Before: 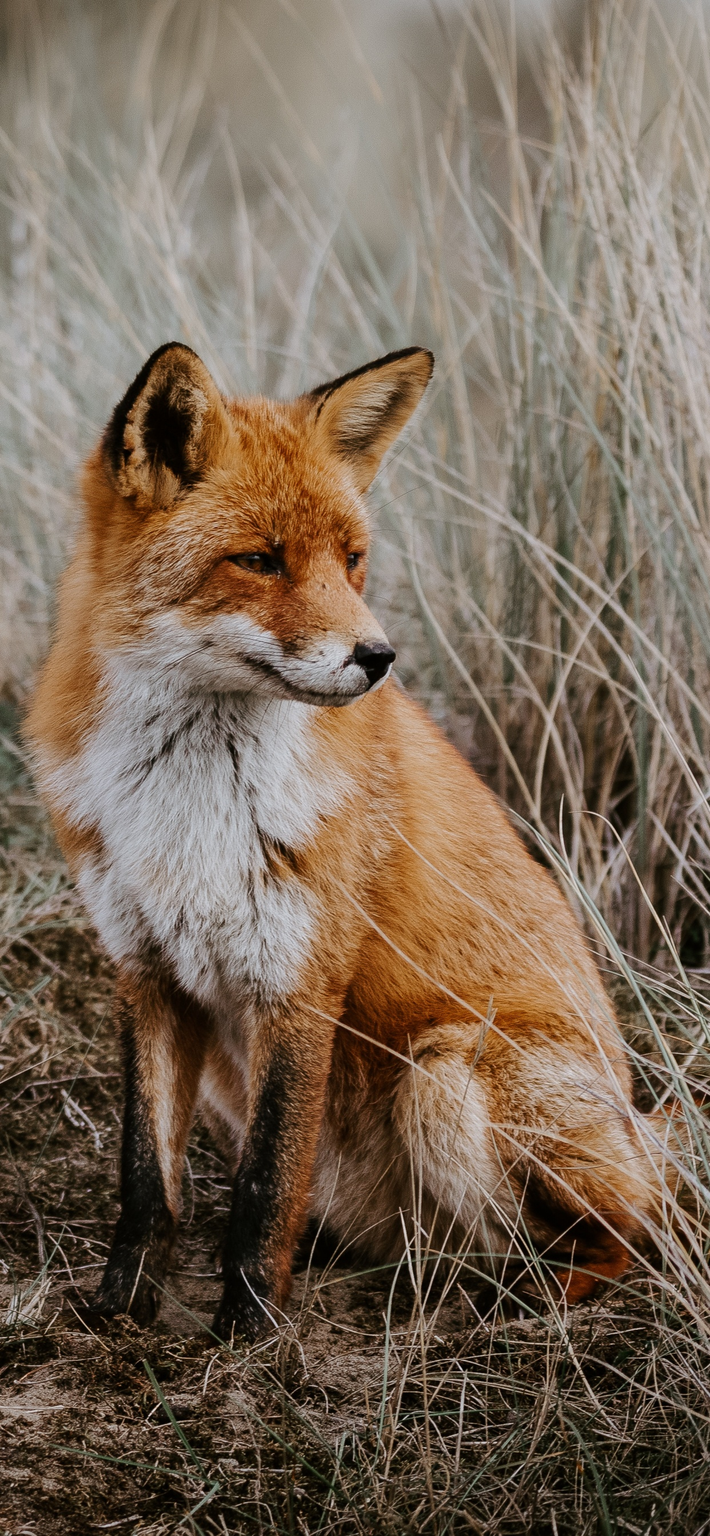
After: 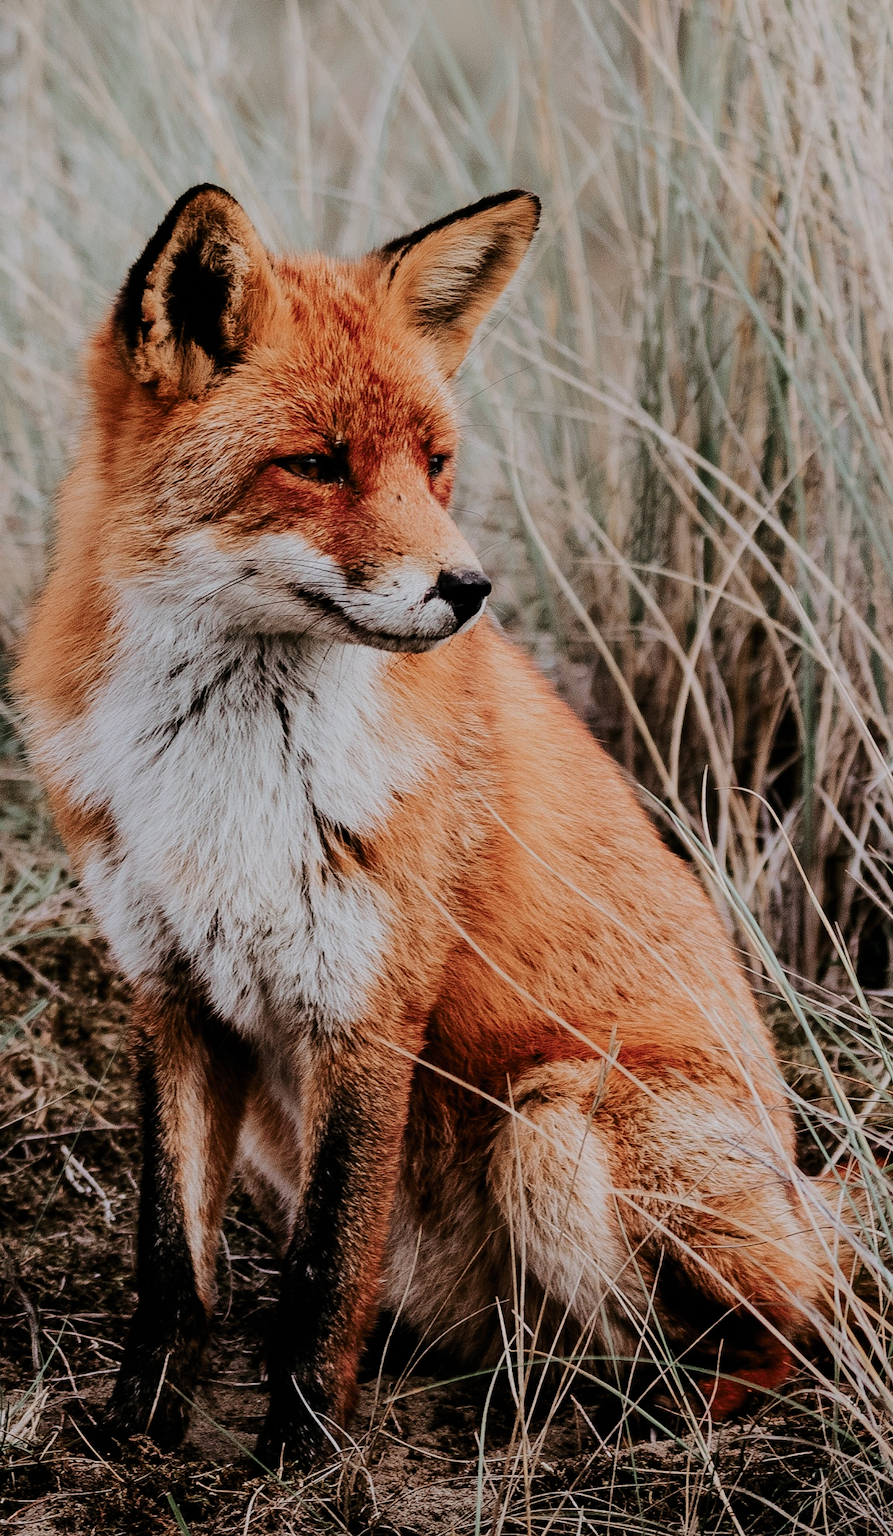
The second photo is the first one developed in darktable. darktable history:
tone curve: curves: ch0 [(0, 0) (0.183, 0.152) (0.571, 0.594) (1, 1)]; ch1 [(0, 0) (0.394, 0.307) (0.5, 0.5) (0.586, 0.597) (0.625, 0.647) (1, 1)]; ch2 [(0, 0) (0.5, 0.5) (0.604, 0.616) (1, 1)], color space Lab, independent channels, preserve colors none
crop and rotate: left 1.953%, top 12.985%, right 0.185%, bottom 9.291%
filmic rgb: black relative exposure -7.65 EV, white relative exposure 4.56 EV, hardness 3.61, contrast 1.059, color science v4 (2020)
color zones: curves: ch1 [(0.309, 0.524) (0.41, 0.329) (0.508, 0.509)]; ch2 [(0.25, 0.457) (0.75, 0.5)]
